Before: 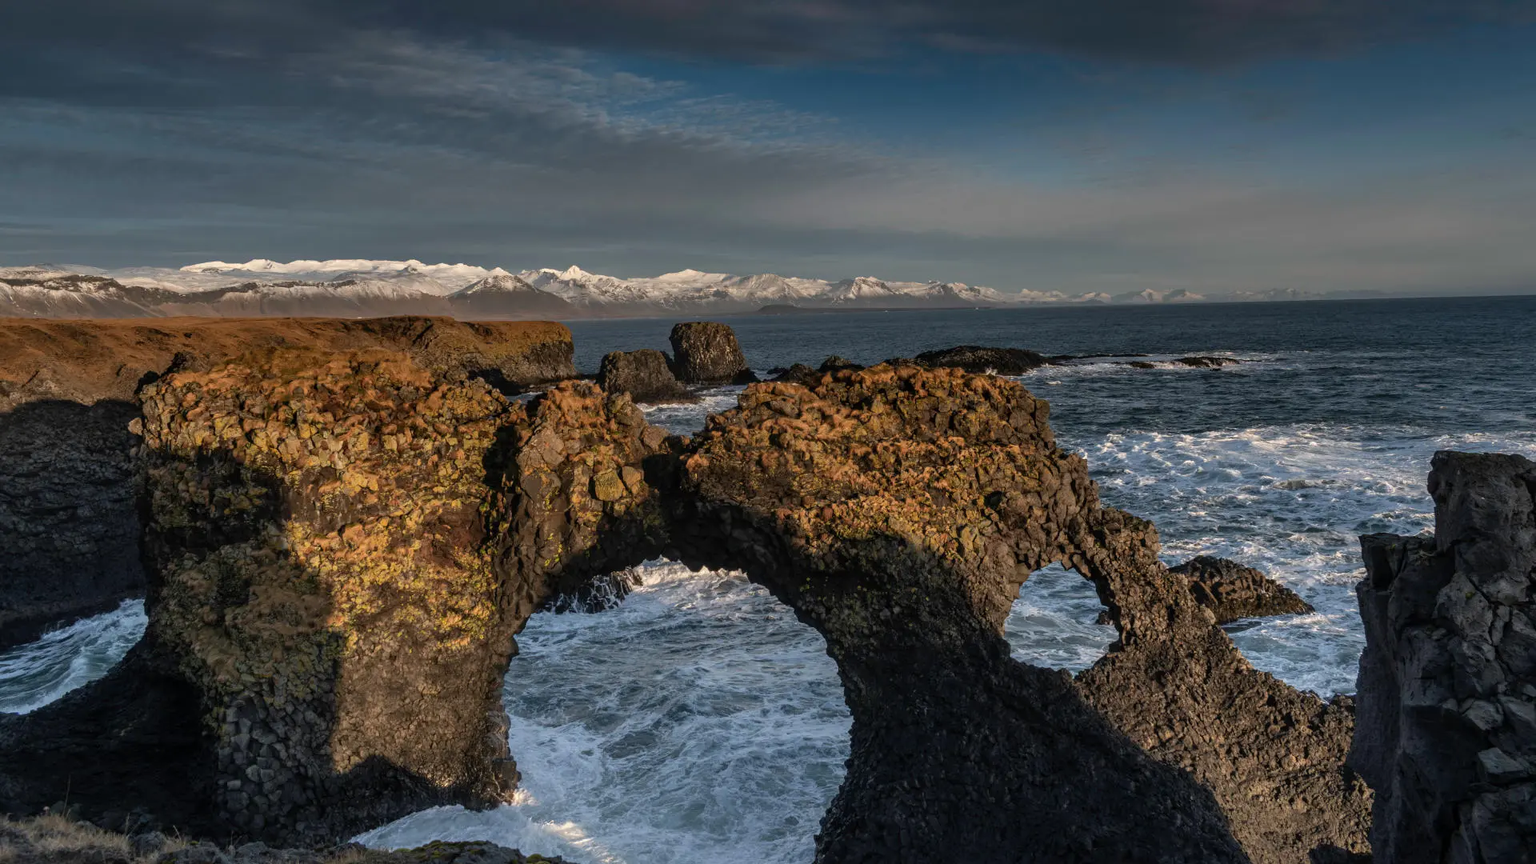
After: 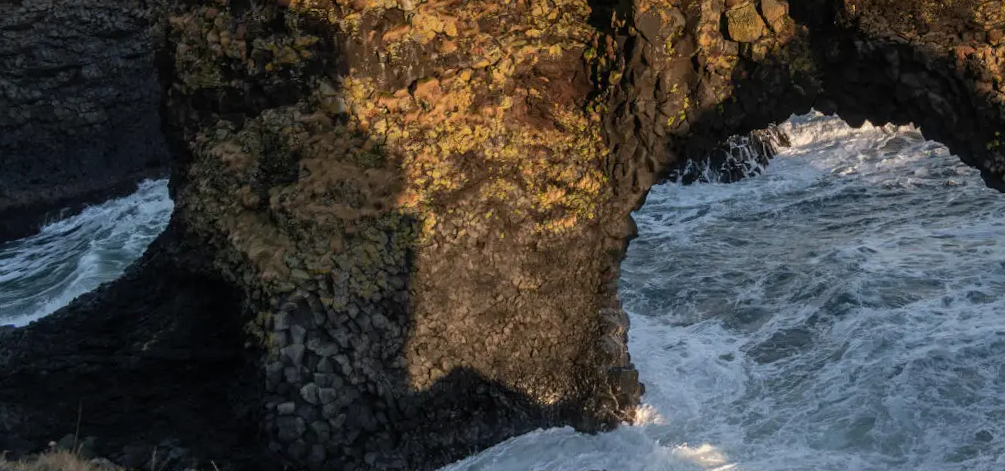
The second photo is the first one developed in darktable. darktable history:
rotate and perspective: rotation -1.42°, crop left 0.016, crop right 0.984, crop top 0.035, crop bottom 0.965
crop and rotate: top 54.778%, right 46.61%, bottom 0.159%
